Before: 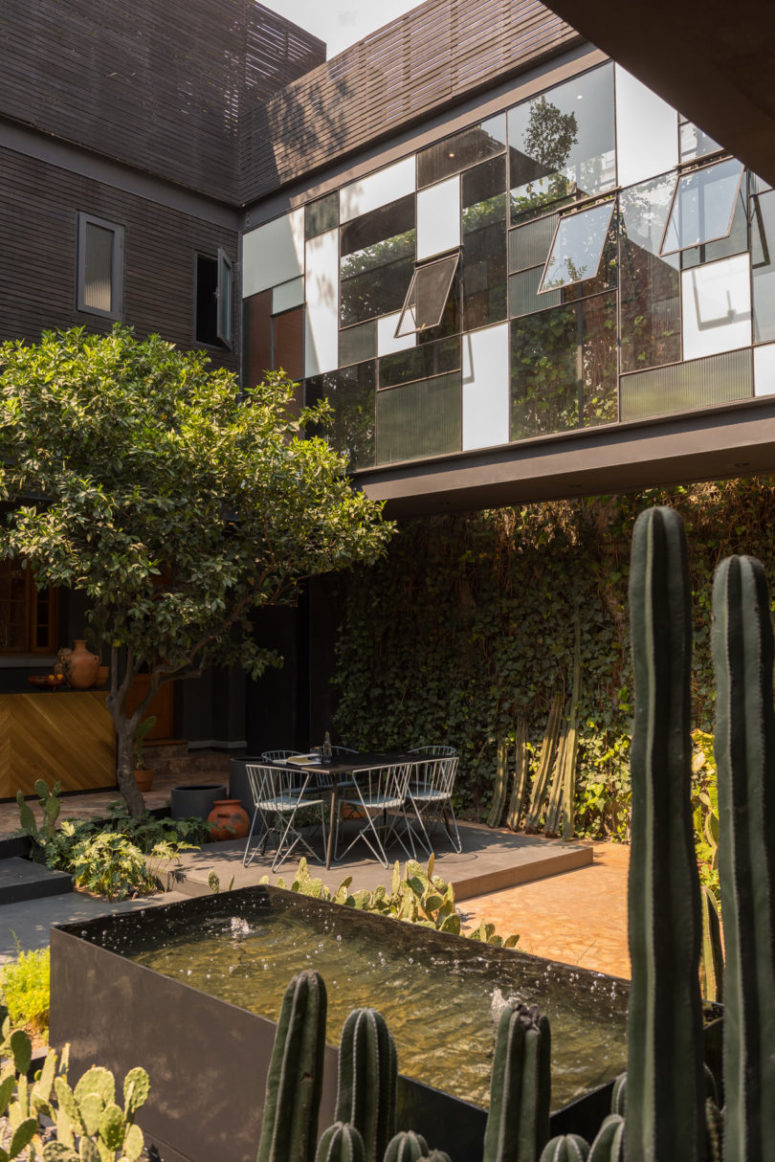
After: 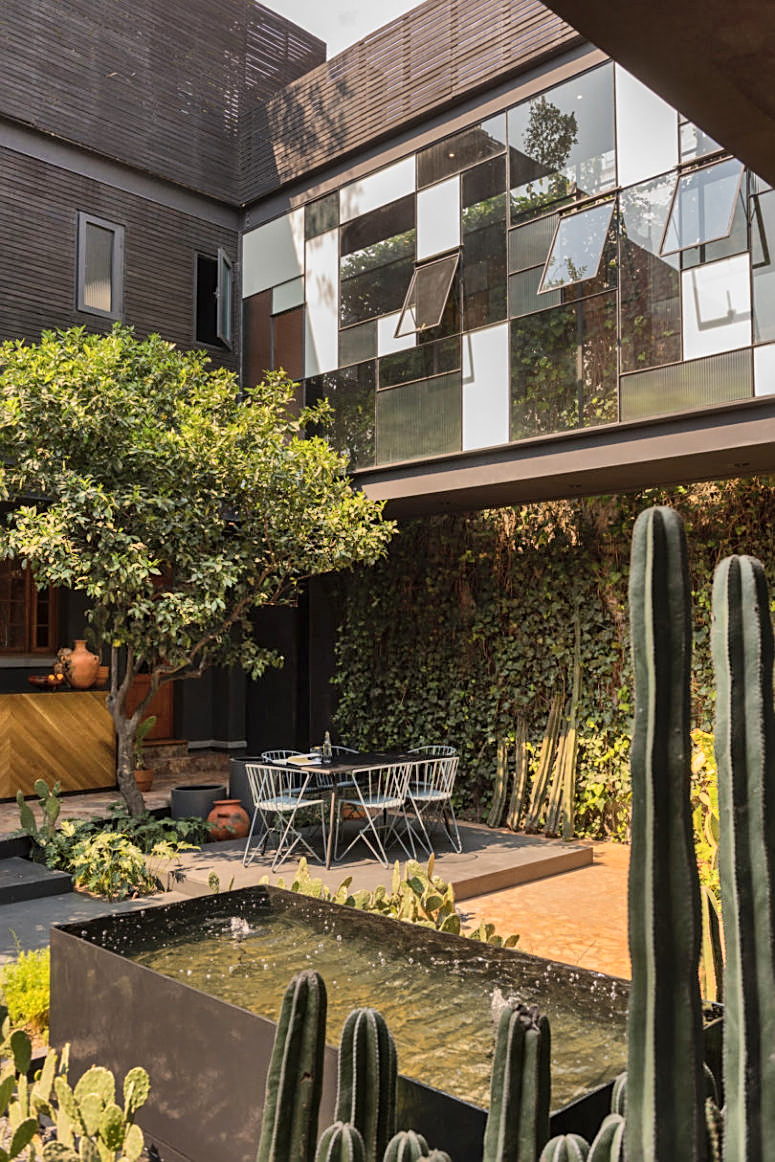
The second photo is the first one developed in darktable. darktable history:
sharpen: on, module defaults
shadows and highlights: shadows 74.16, highlights -24, soften with gaussian
